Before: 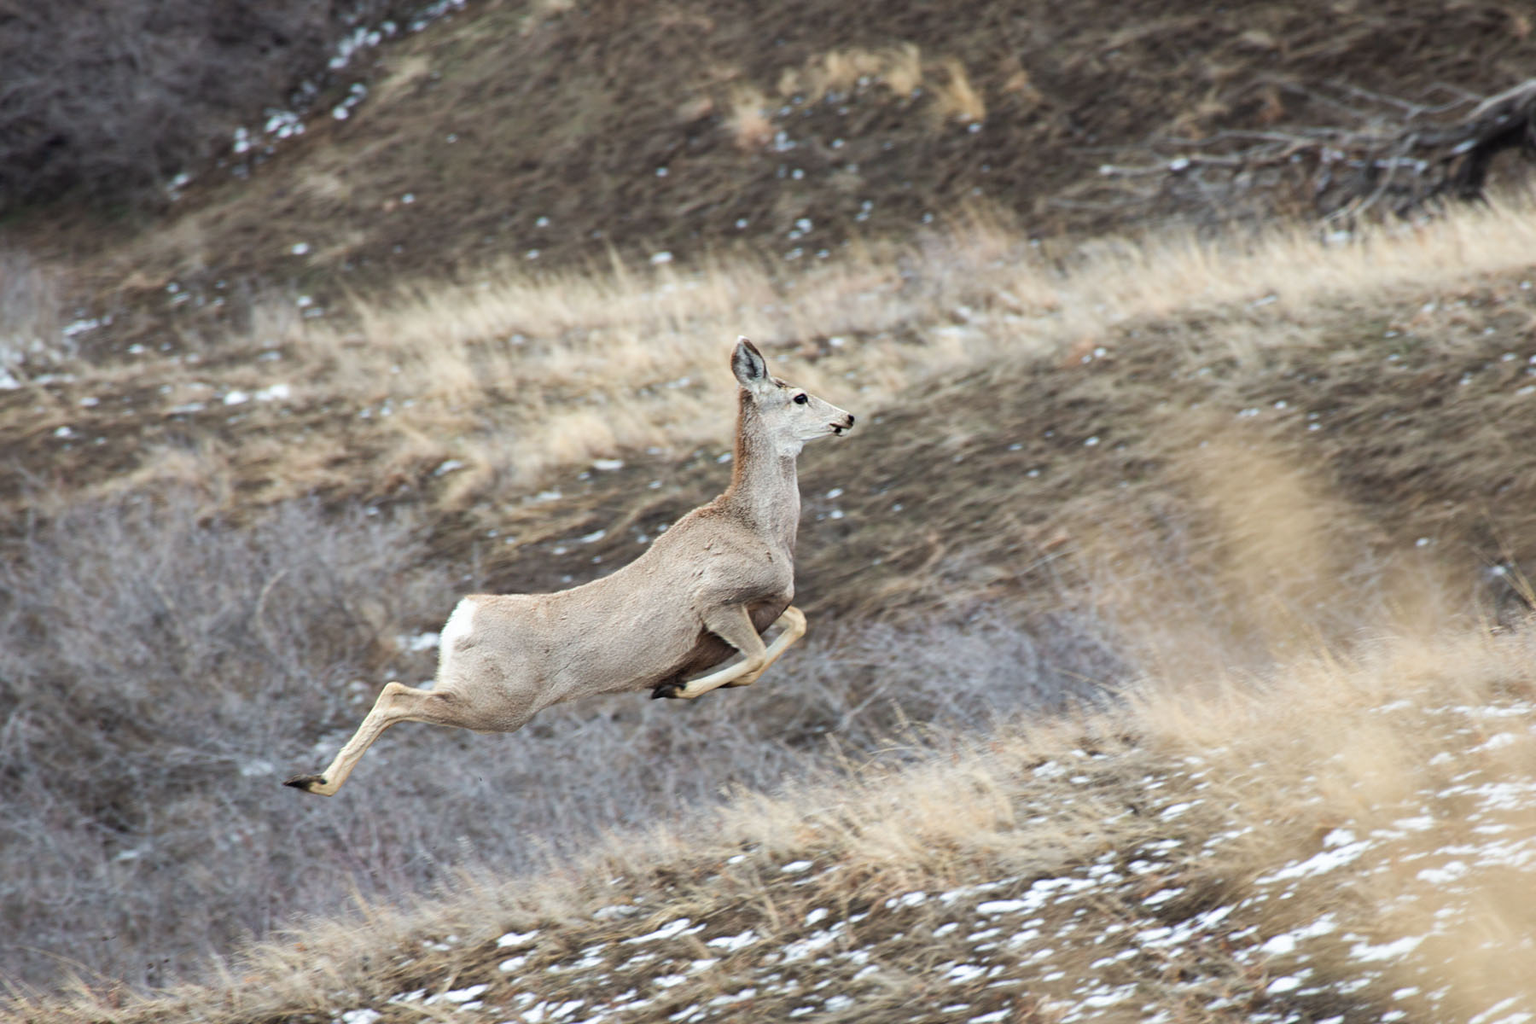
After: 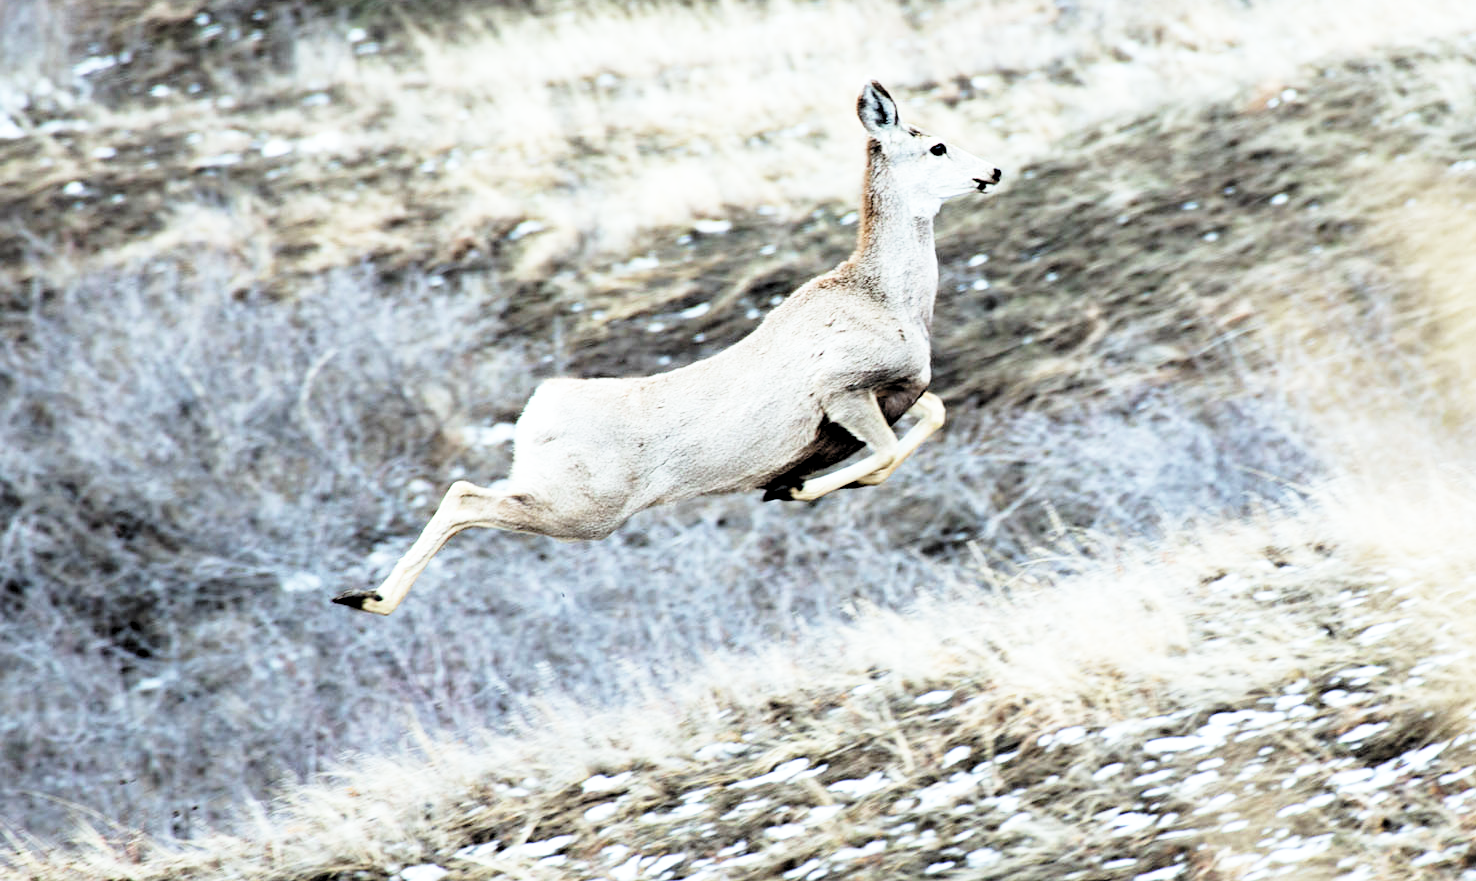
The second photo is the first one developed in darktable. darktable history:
crop: top 26.531%, right 17.959%
rgb levels: levels [[0.034, 0.472, 0.904], [0, 0.5, 1], [0, 0.5, 1]]
white balance: red 0.925, blue 1.046
base curve: curves: ch0 [(0, 0) (0.026, 0.03) (0.109, 0.232) (0.351, 0.748) (0.669, 0.968) (1, 1)], preserve colors none
